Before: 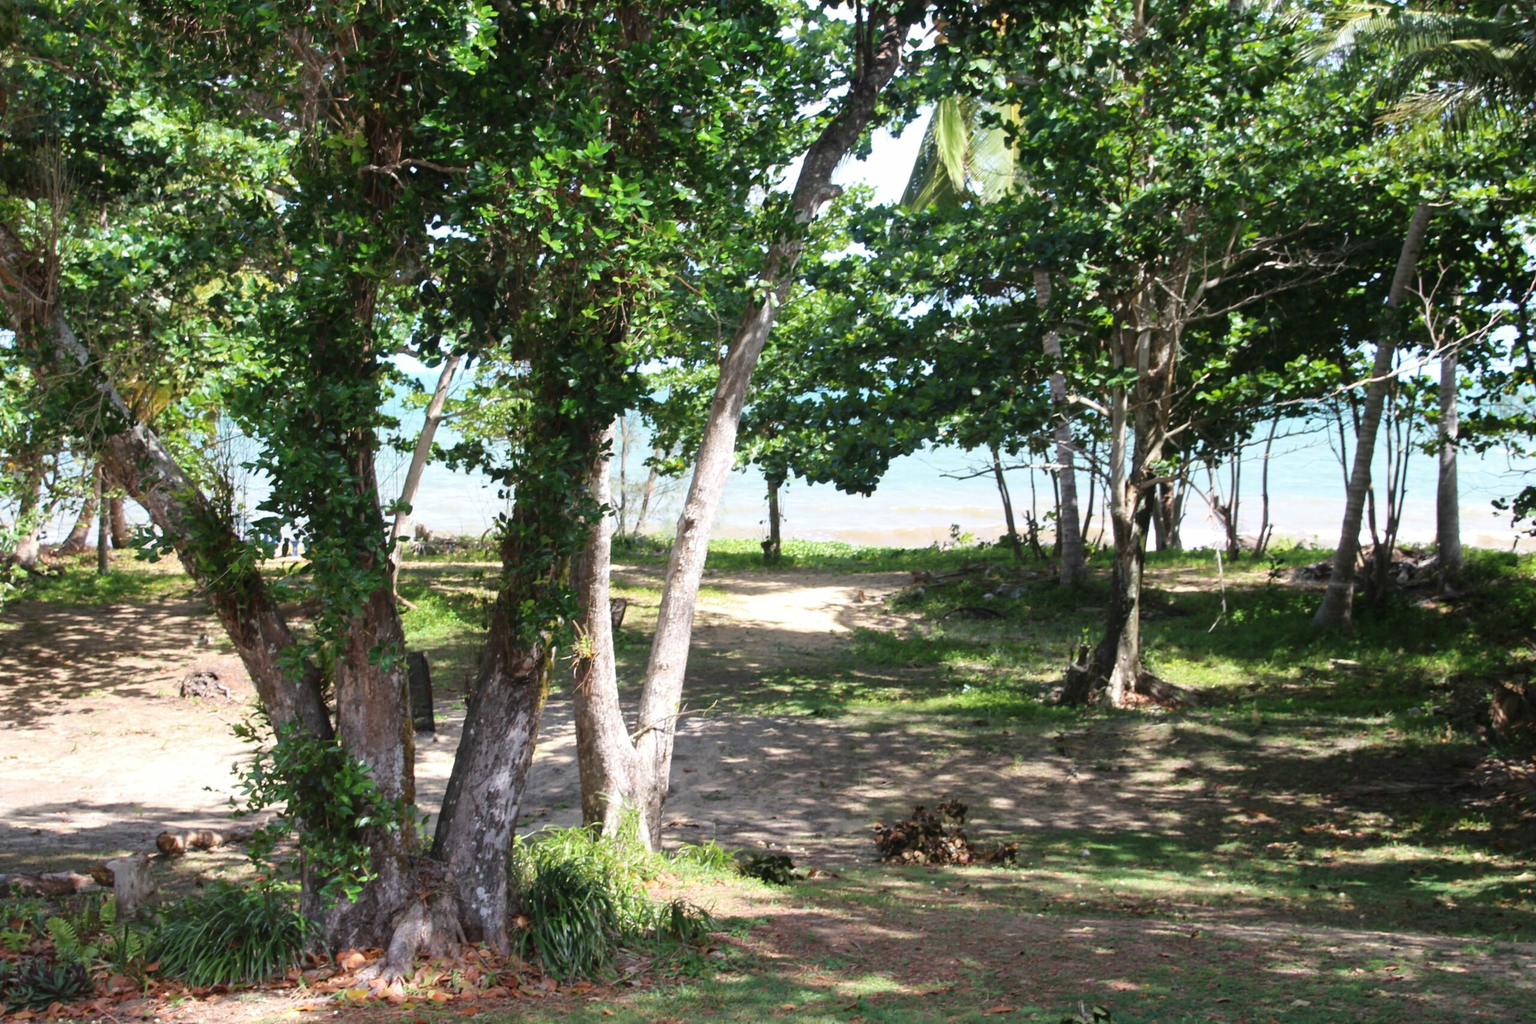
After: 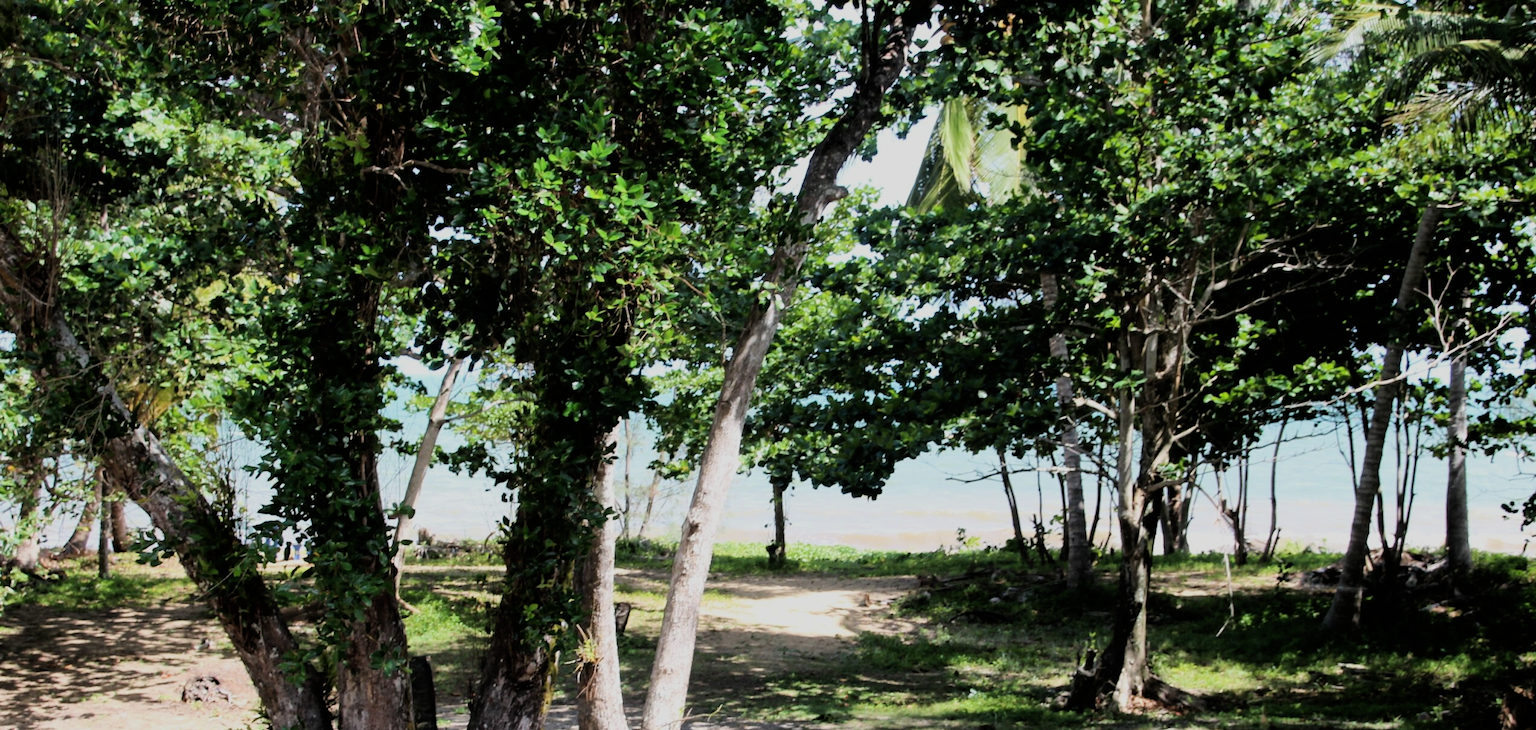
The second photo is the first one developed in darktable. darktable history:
filmic rgb: black relative exposure -7.5 EV, white relative exposure 5 EV, threshold 3.03 EV, hardness 3.32, contrast 1.298, enable highlight reconstruction true
crop: right 0%, bottom 28.761%
exposure: black level correction 0.002, exposure -0.198 EV, compensate highlight preservation false
